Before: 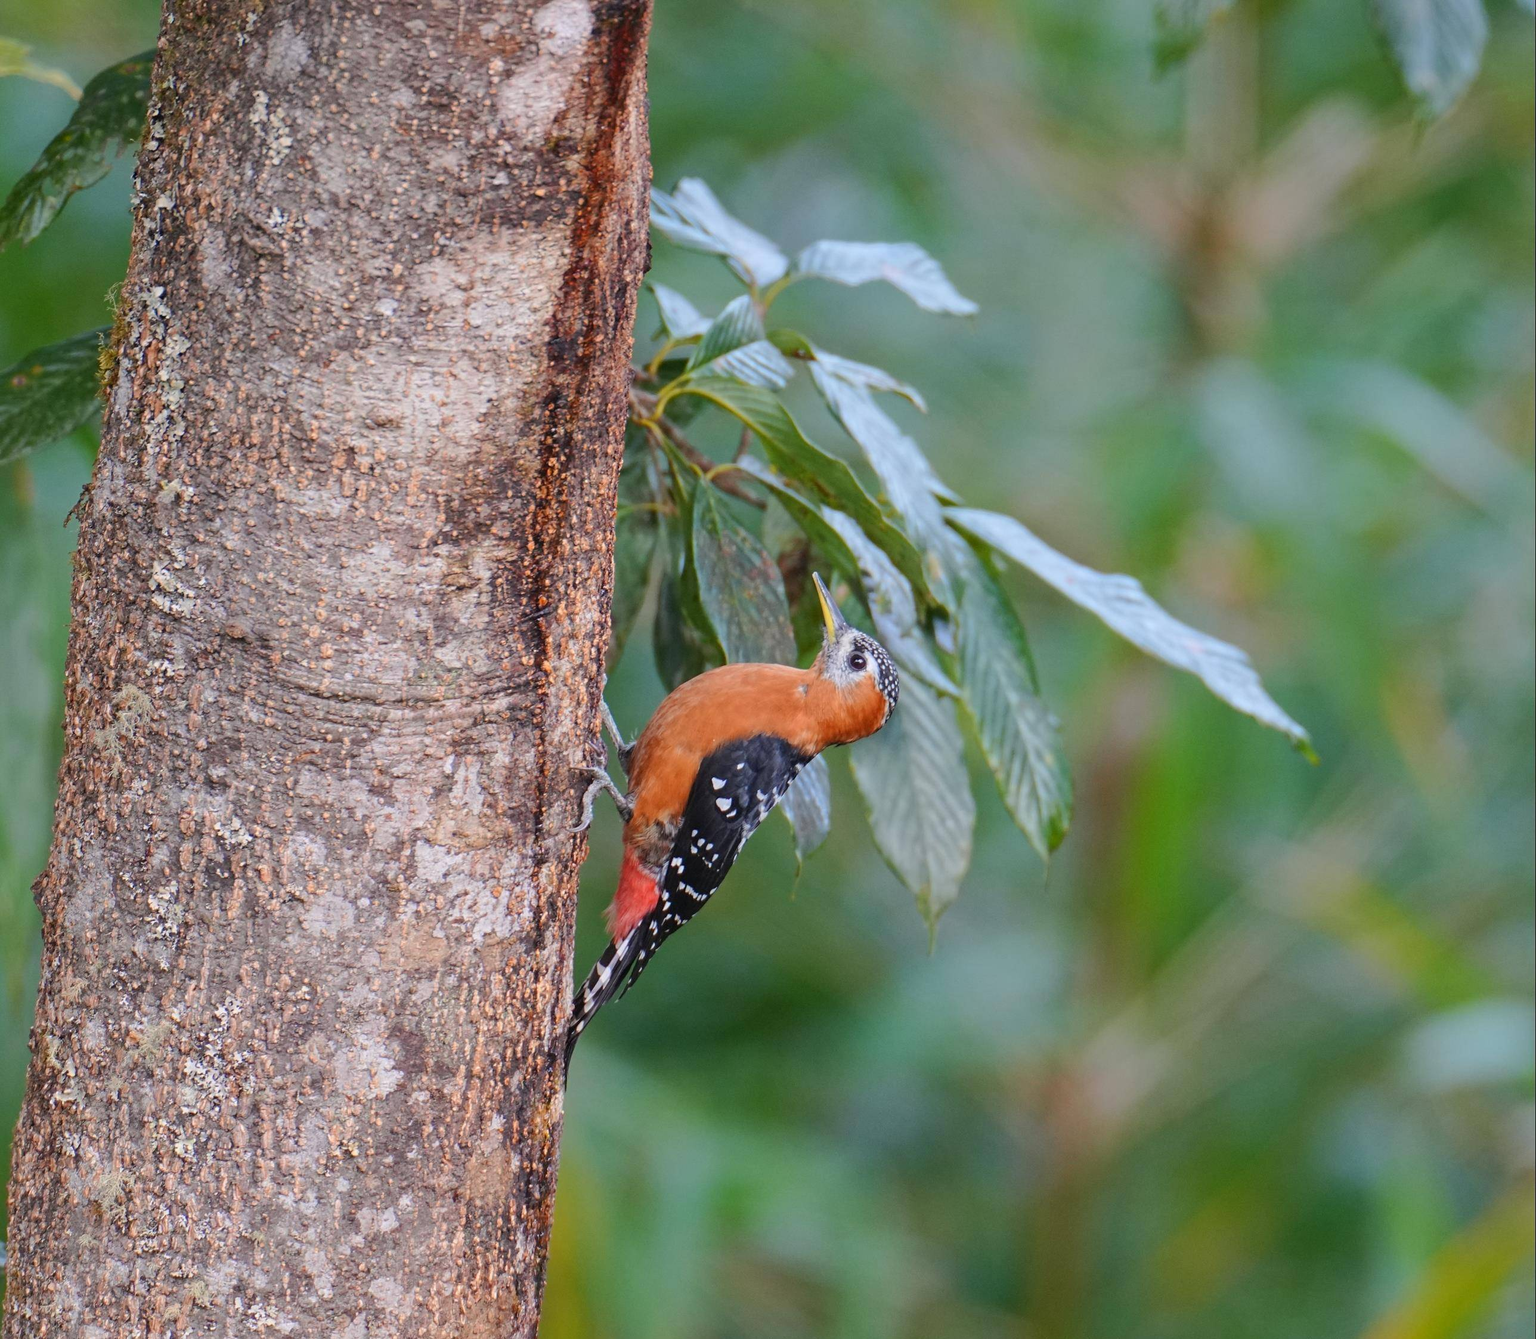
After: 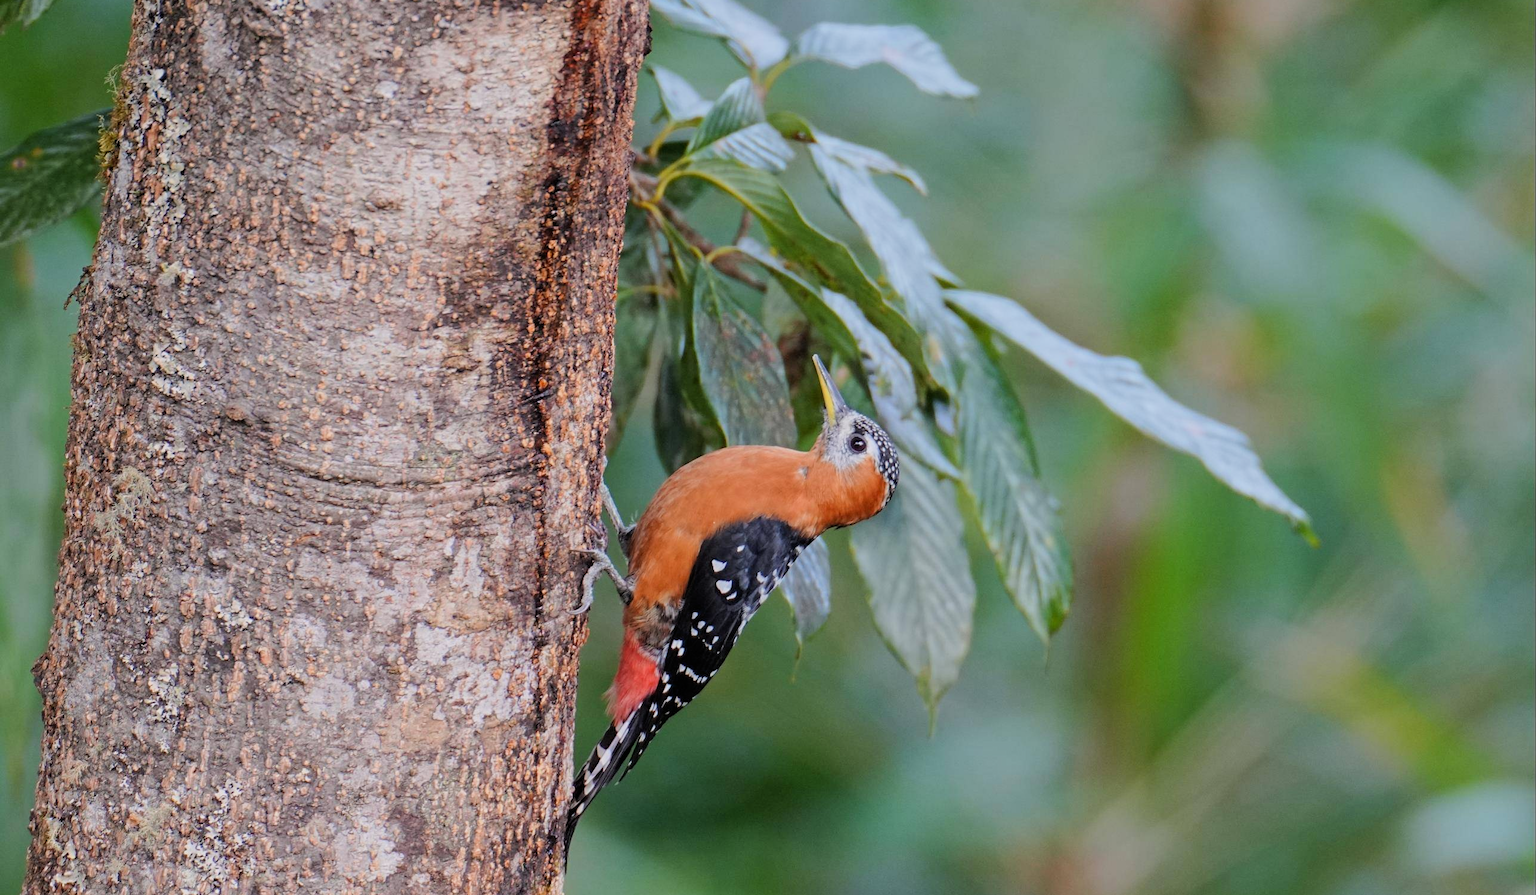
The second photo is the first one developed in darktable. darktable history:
crop: top 16.302%, bottom 16.776%
filmic rgb: middle gray luminance 9.37%, black relative exposure -10.58 EV, white relative exposure 3.45 EV, threshold 3.05 EV, target black luminance 0%, hardness 5.98, latitude 59.49%, contrast 1.088, highlights saturation mix 5.11%, shadows ↔ highlights balance 29.47%, enable highlight reconstruction true
